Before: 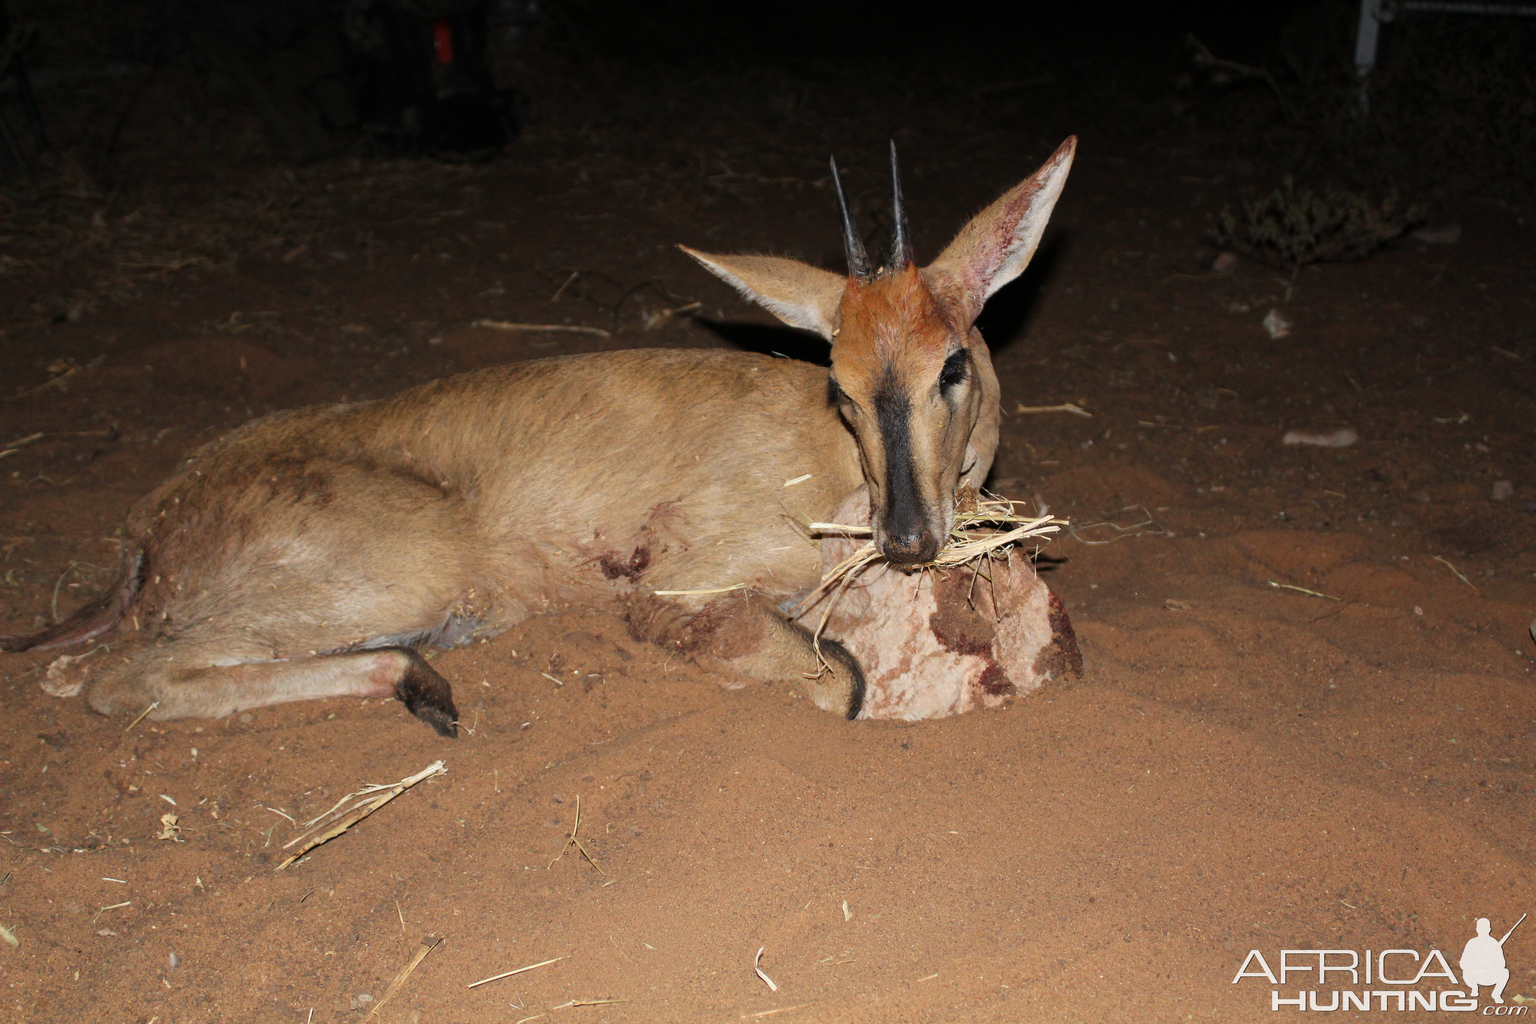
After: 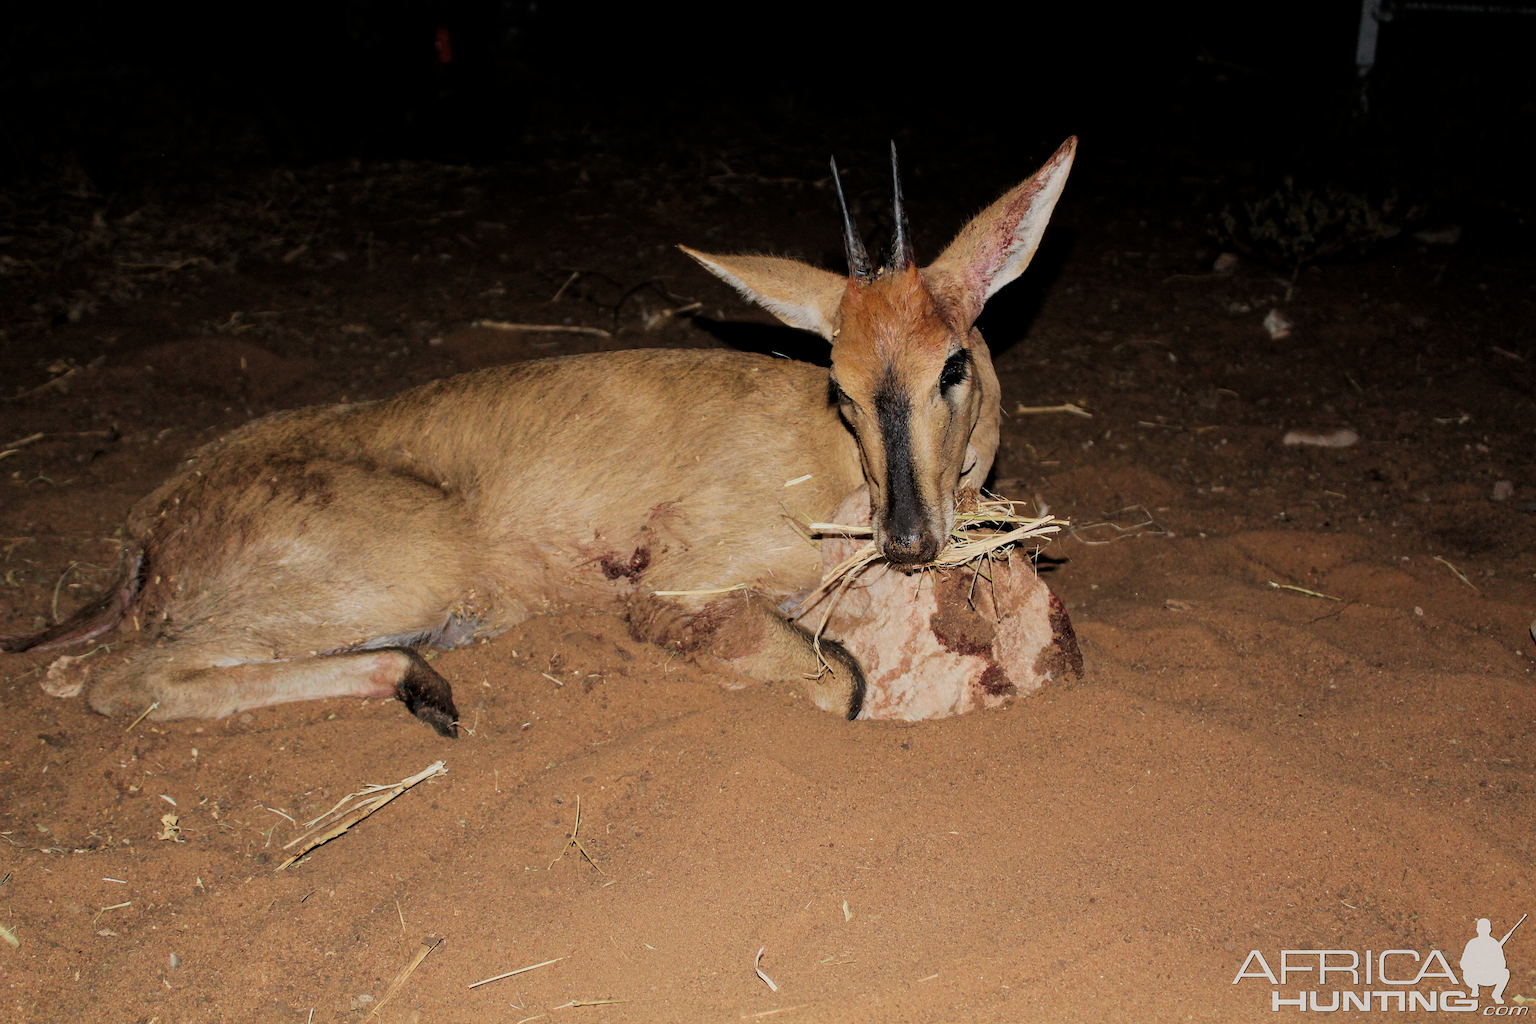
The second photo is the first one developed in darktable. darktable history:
filmic rgb: black relative exposure -7.65 EV, white relative exposure 4.56 EV, hardness 3.61, contrast 1.05
local contrast: highlights 100%, shadows 100%, detail 120%, midtone range 0.2
sharpen: on, module defaults
velvia: on, module defaults
